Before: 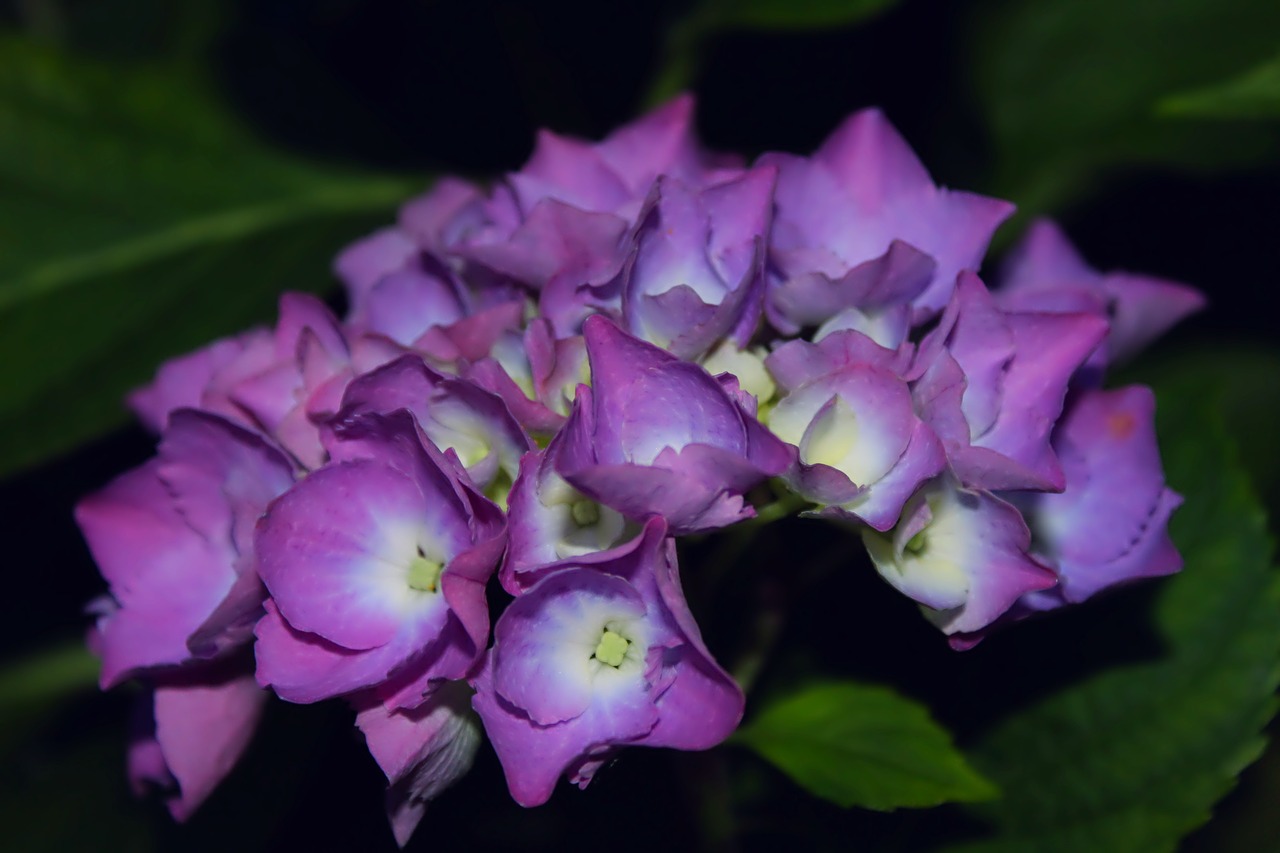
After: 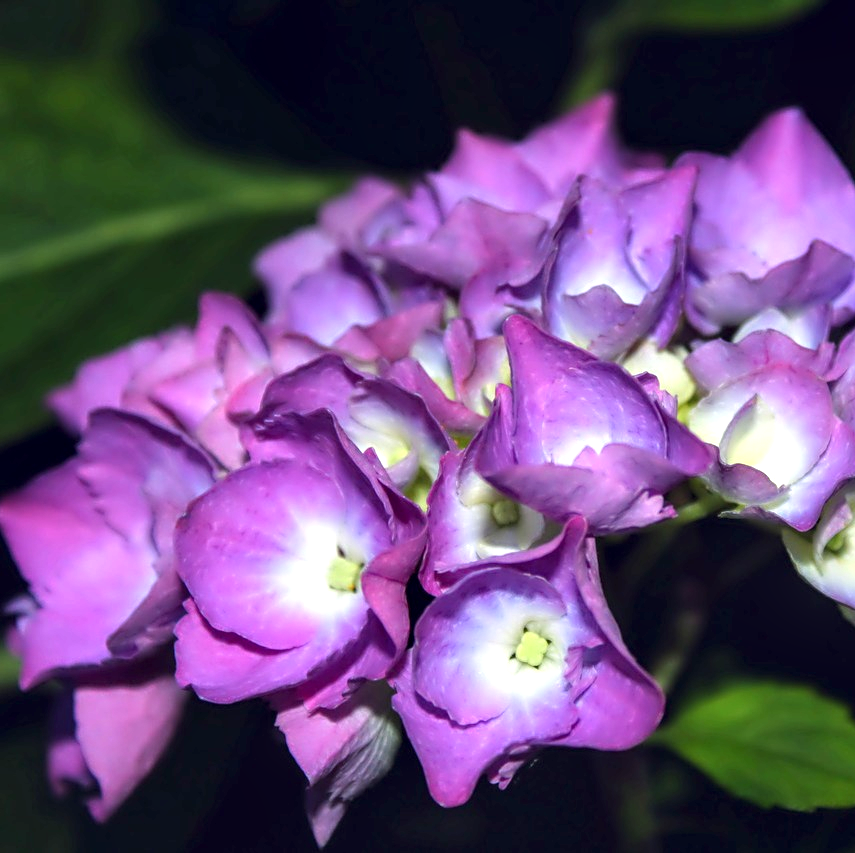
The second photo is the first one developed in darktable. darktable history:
exposure: black level correction 0, exposure 1.096 EV, compensate exposure bias true, compensate highlight preservation false
crop and rotate: left 6.324%, right 26.875%
levels: mode automatic, levels [0.016, 0.5, 0.996]
local contrast: detail 130%
